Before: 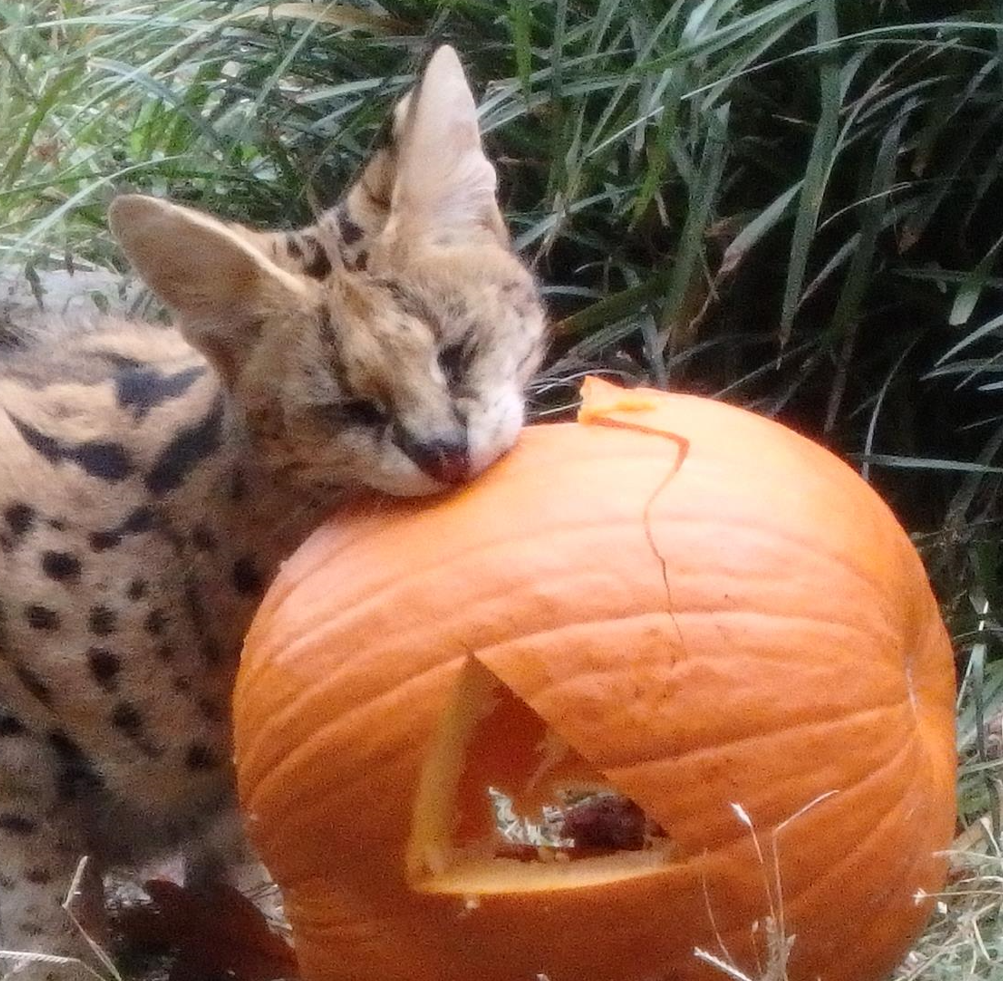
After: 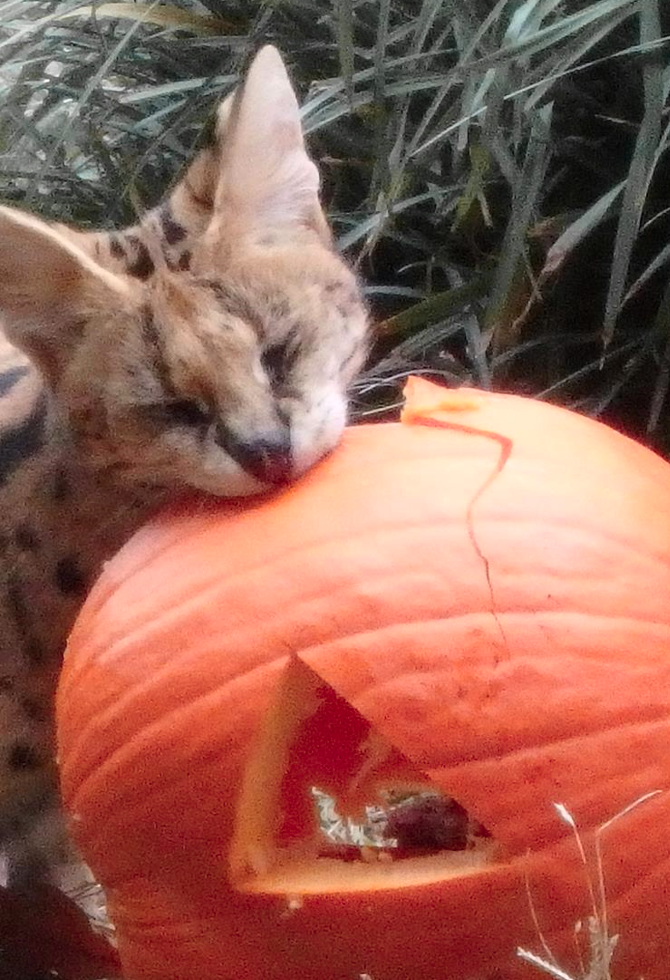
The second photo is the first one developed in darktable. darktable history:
crop and rotate: left 17.732%, right 15.423%
color zones: curves: ch1 [(0.29, 0.492) (0.373, 0.185) (0.509, 0.481)]; ch2 [(0.25, 0.462) (0.749, 0.457)], mix 40.67%
